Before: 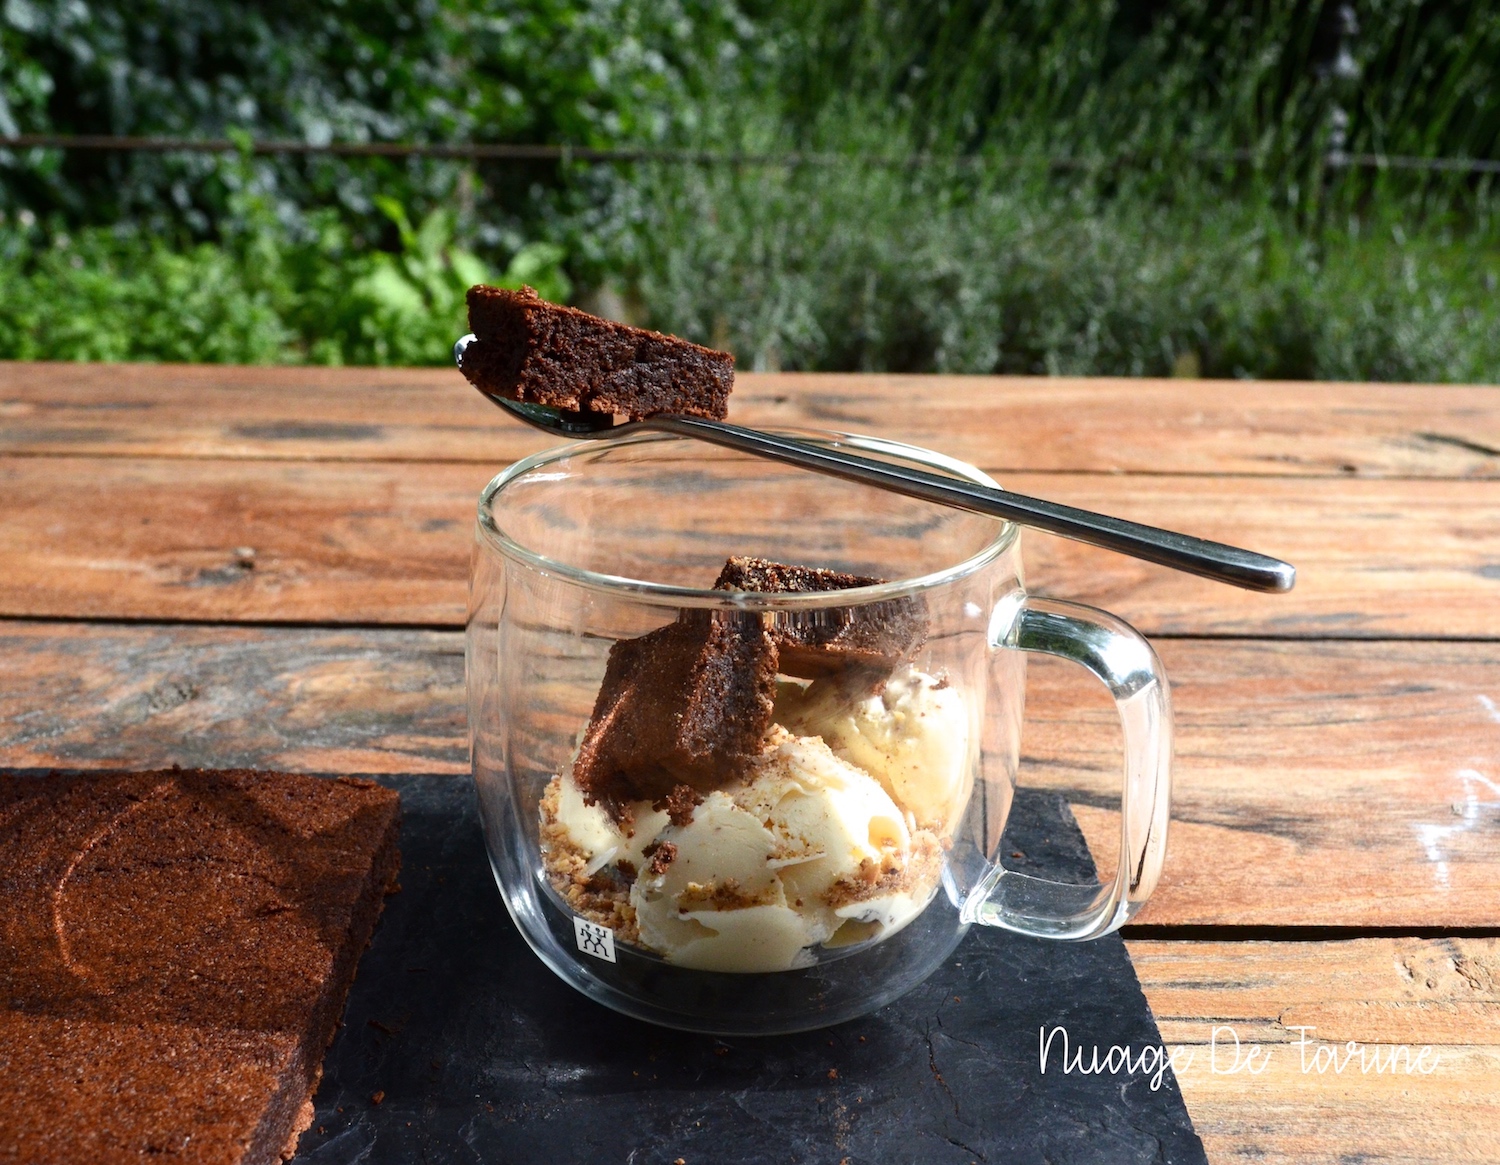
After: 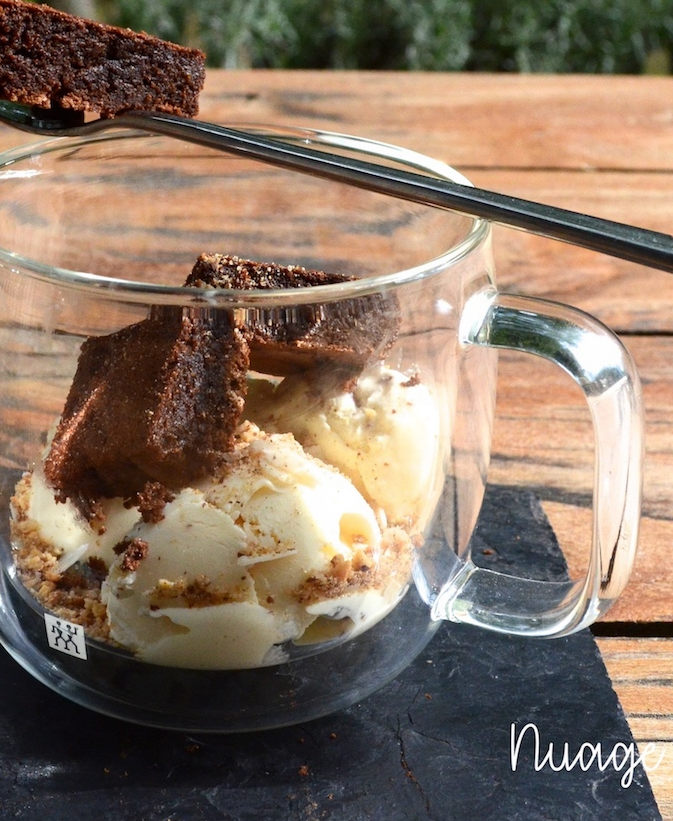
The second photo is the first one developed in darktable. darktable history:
tone equalizer: smoothing diameter 2.13%, edges refinement/feathering 18.96, mask exposure compensation -1.57 EV, filter diffusion 5
crop: left 35.328%, top 26.079%, right 19.757%, bottom 3.444%
